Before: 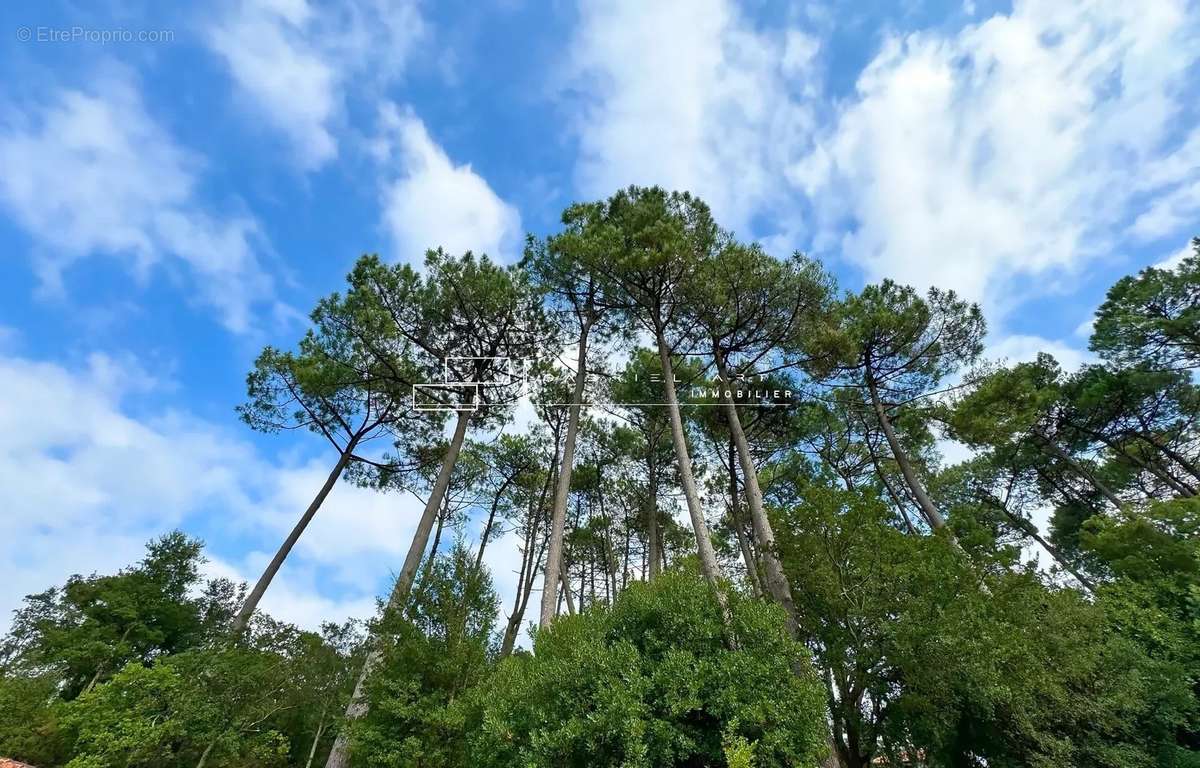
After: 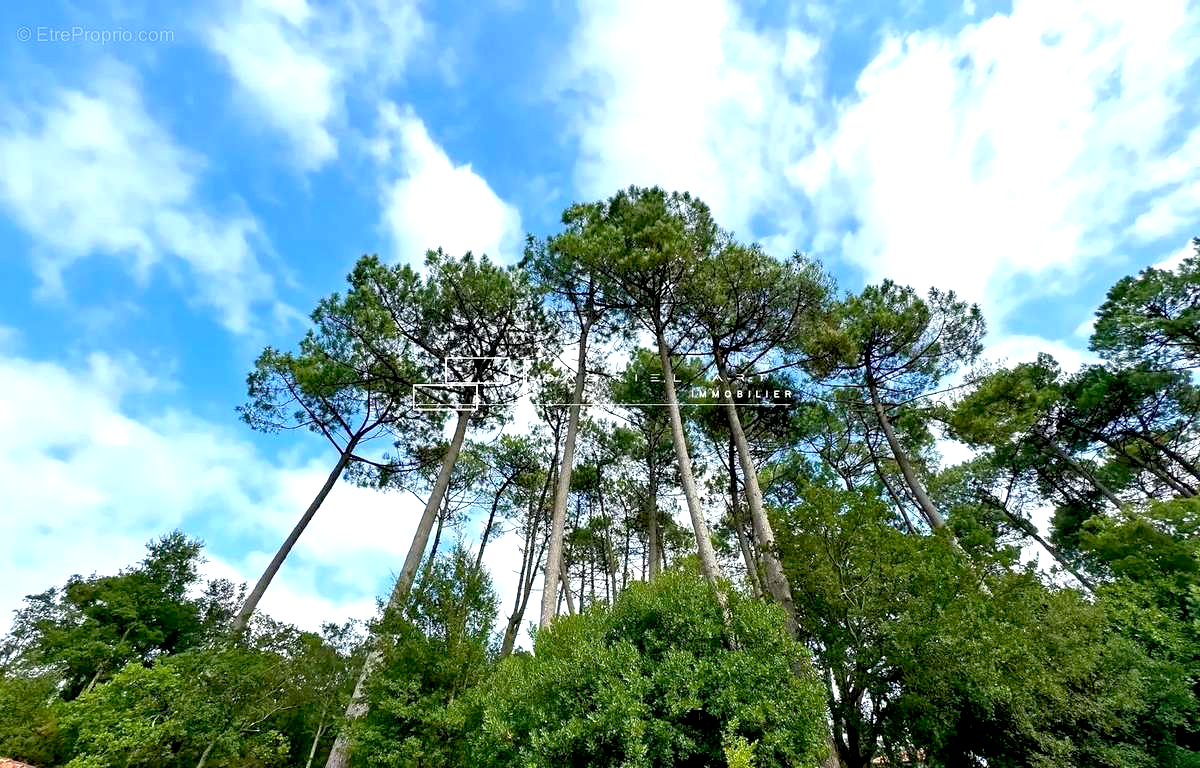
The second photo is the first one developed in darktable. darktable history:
exposure: black level correction 0.012, exposure 0.692 EV, compensate highlight preservation false
